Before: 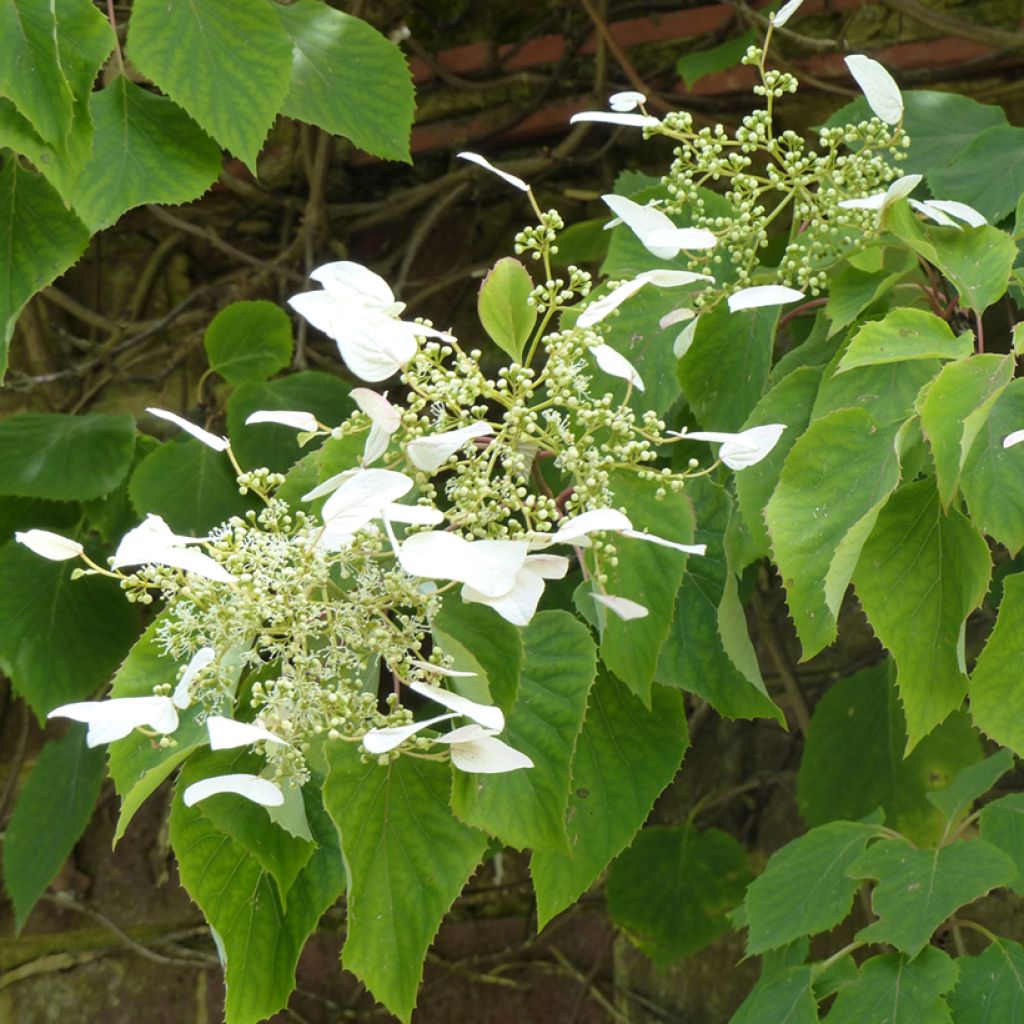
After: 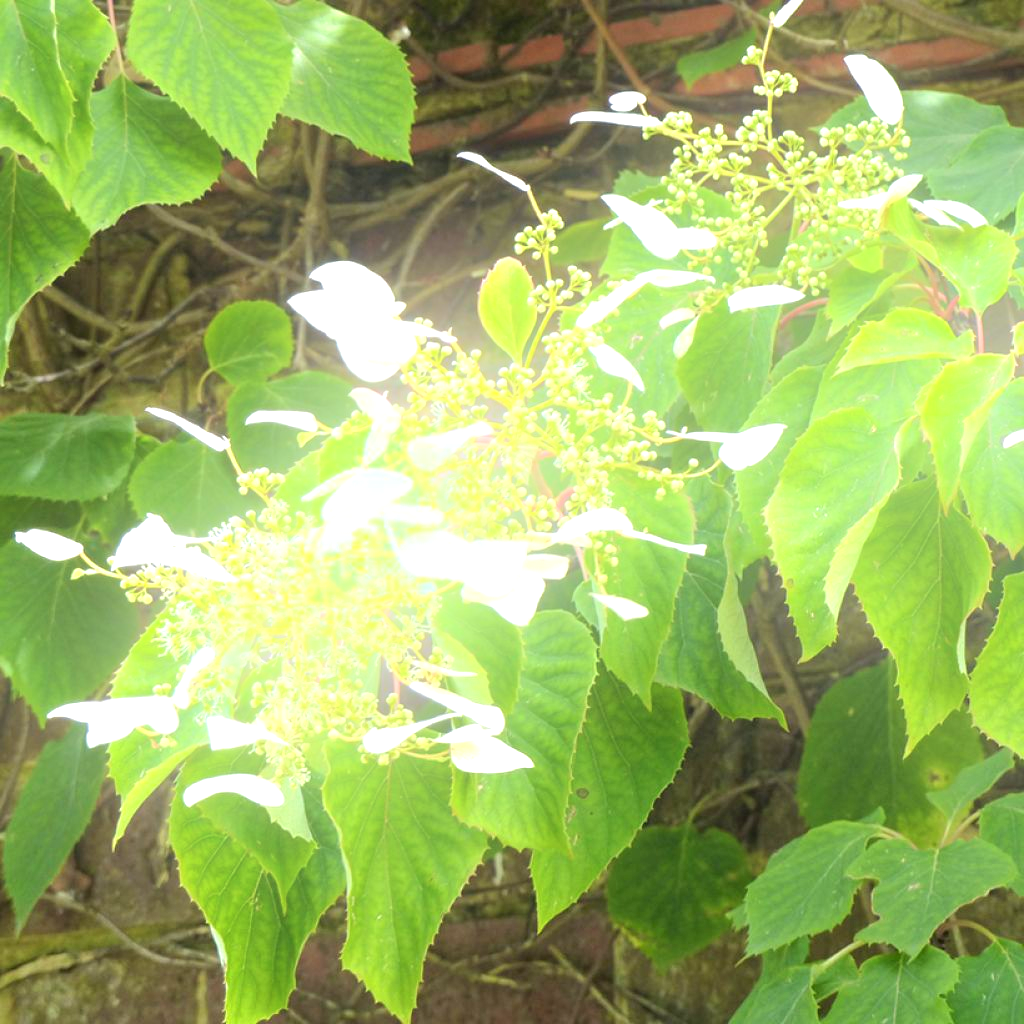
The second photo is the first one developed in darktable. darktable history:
local contrast: highlights 100%, shadows 100%, detail 120%, midtone range 0.2
bloom: on, module defaults
exposure: black level correction 0, exposure 1.2 EV, compensate exposure bias true, compensate highlight preservation false
